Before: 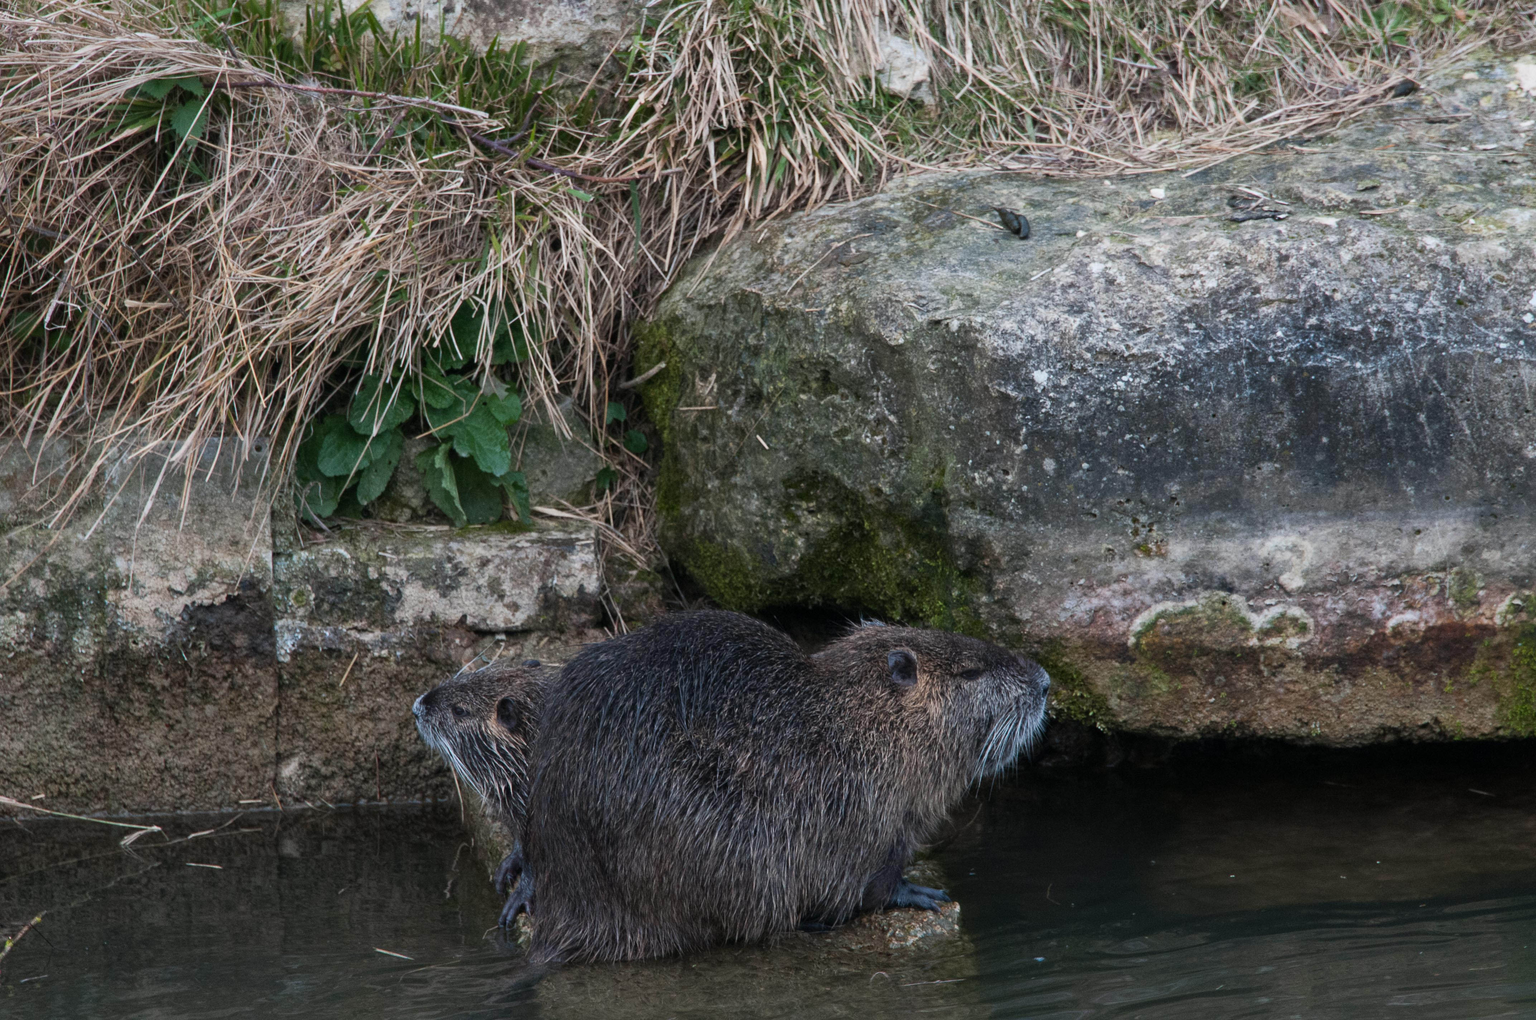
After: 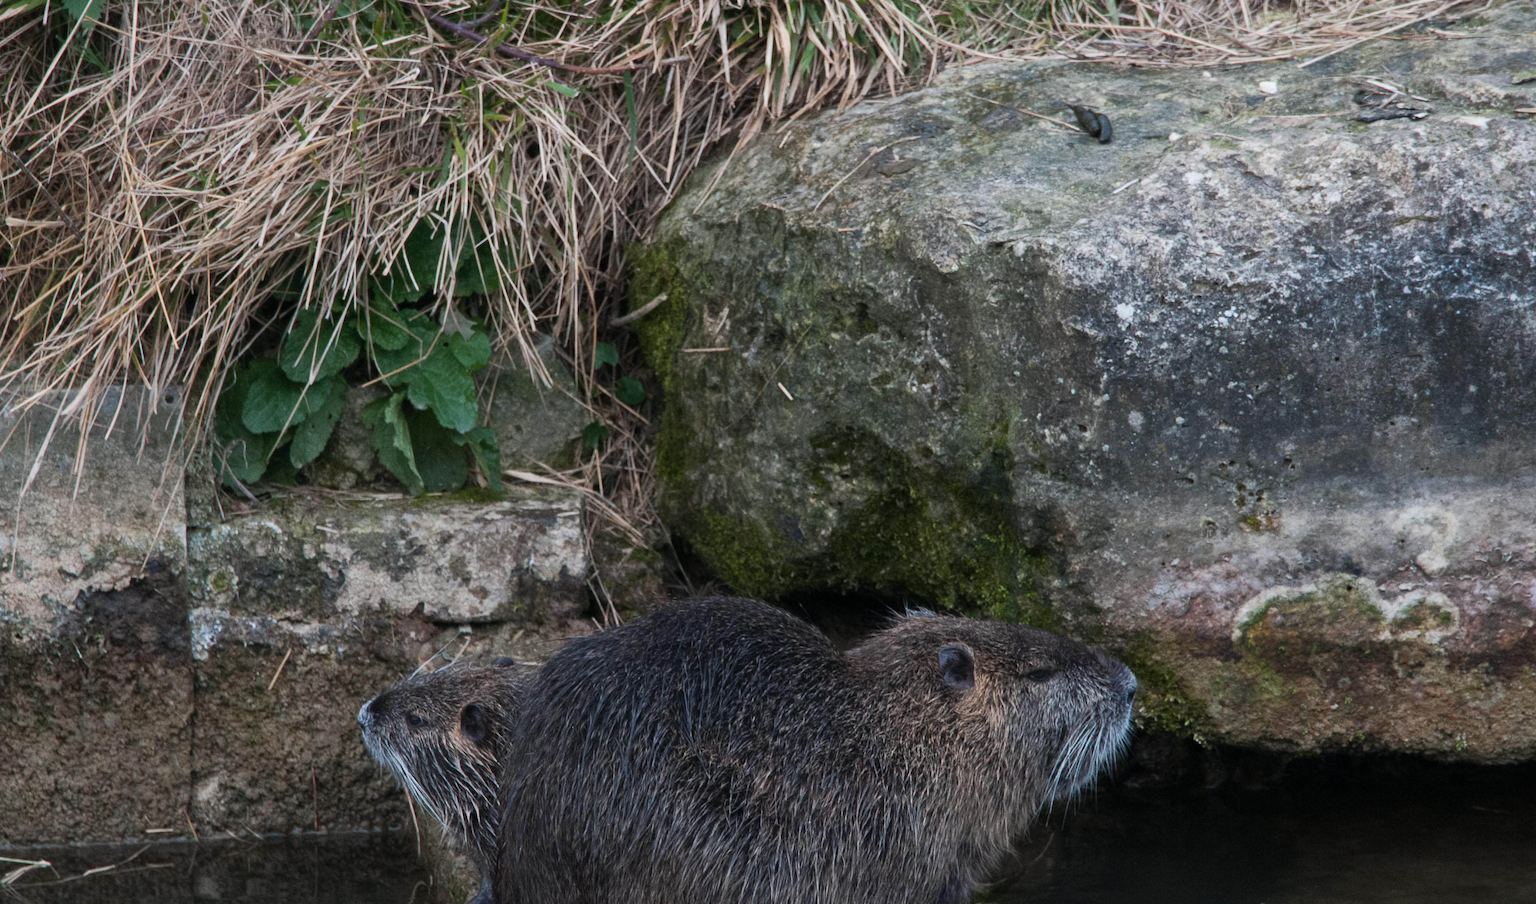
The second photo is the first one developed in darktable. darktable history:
crop: left 7.826%, top 12.005%, right 10.335%, bottom 15.408%
